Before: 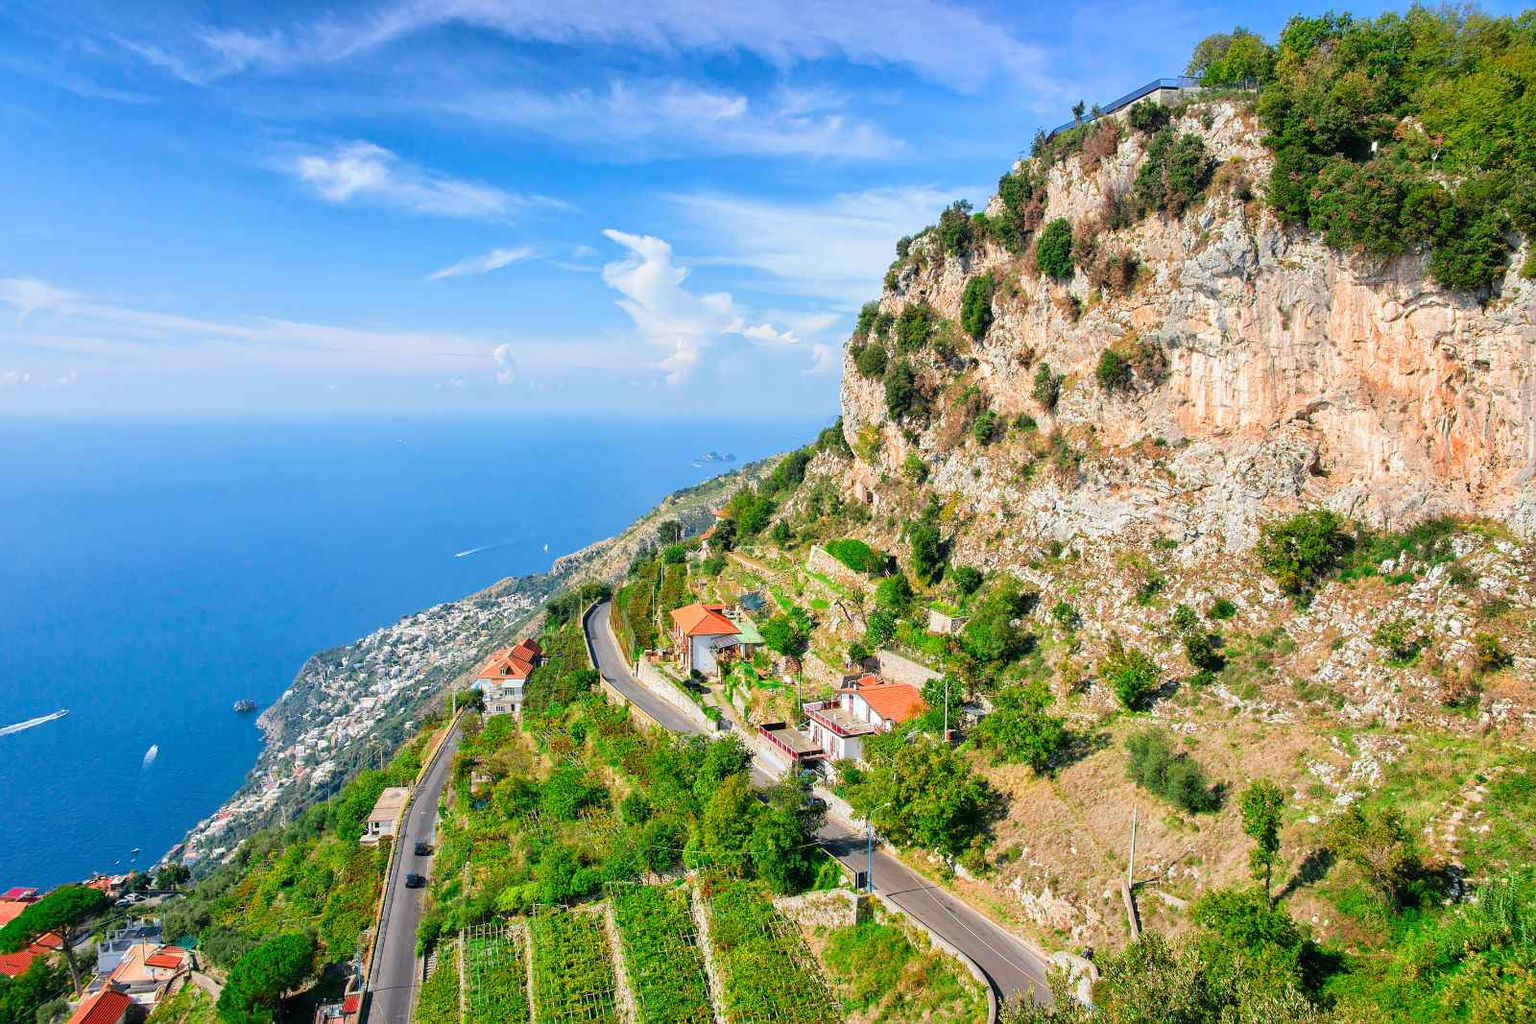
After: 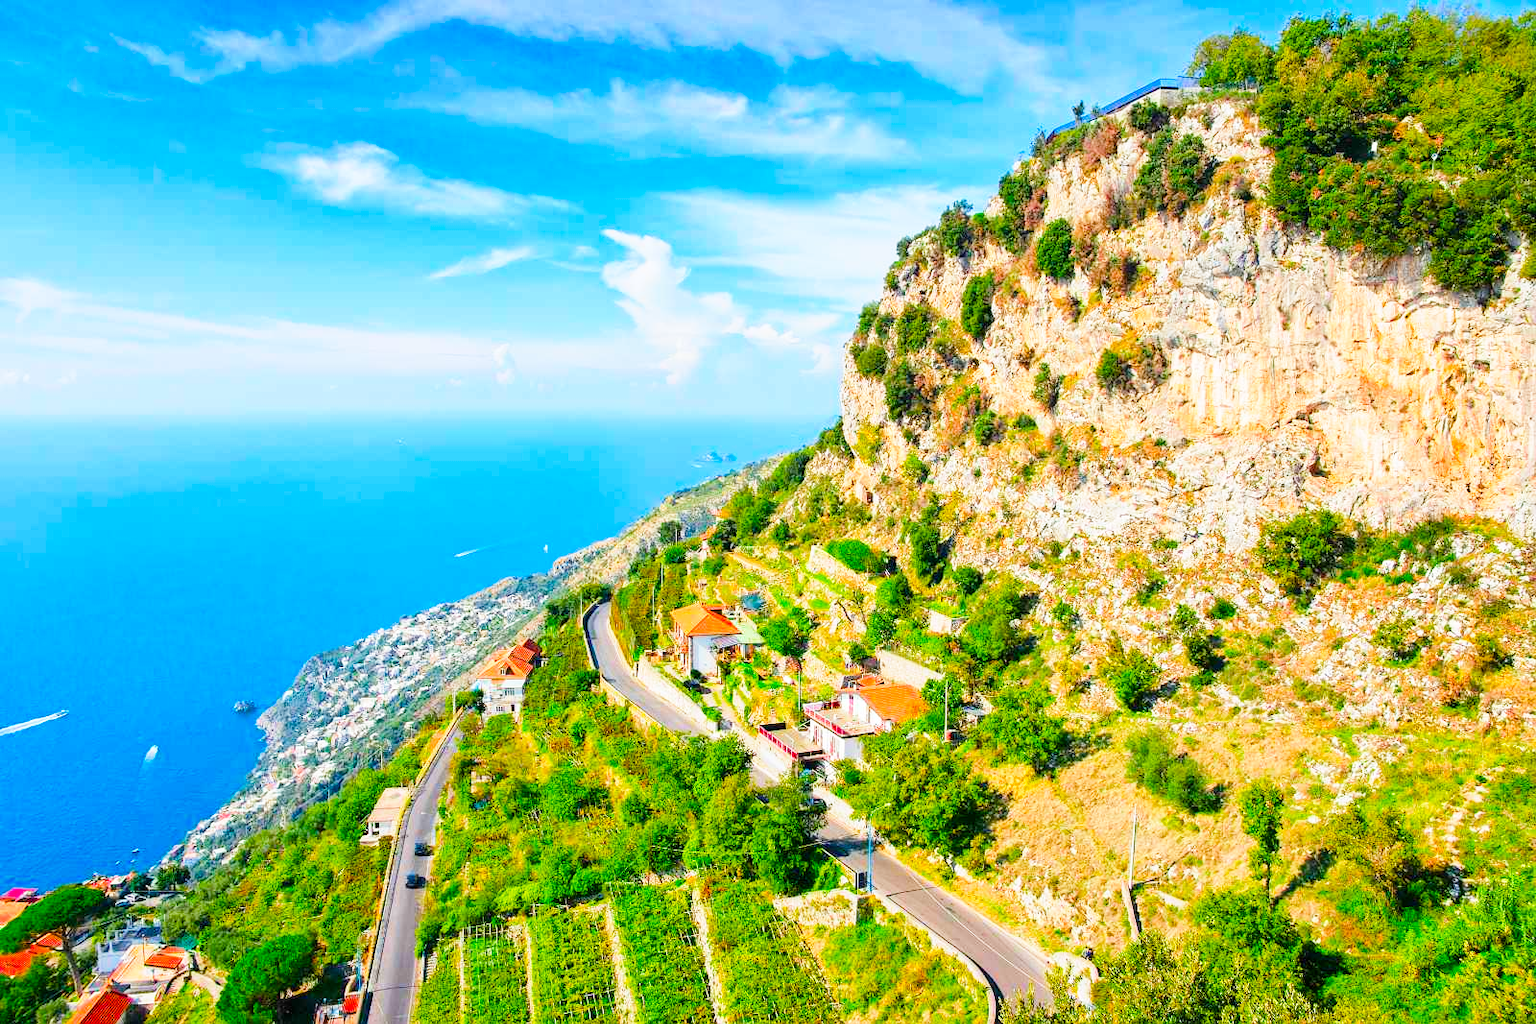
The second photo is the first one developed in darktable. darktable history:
base curve: curves: ch0 [(0, 0) (0.579, 0.807) (1, 1)], preserve colors none
color balance rgb: perceptual saturation grading › global saturation 36.215%, perceptual saturation grading › shadows 35.87%, perceptual brilliance grading › mid-tones 9.364%, perceptual brilliance grading › shadows 15.011%
